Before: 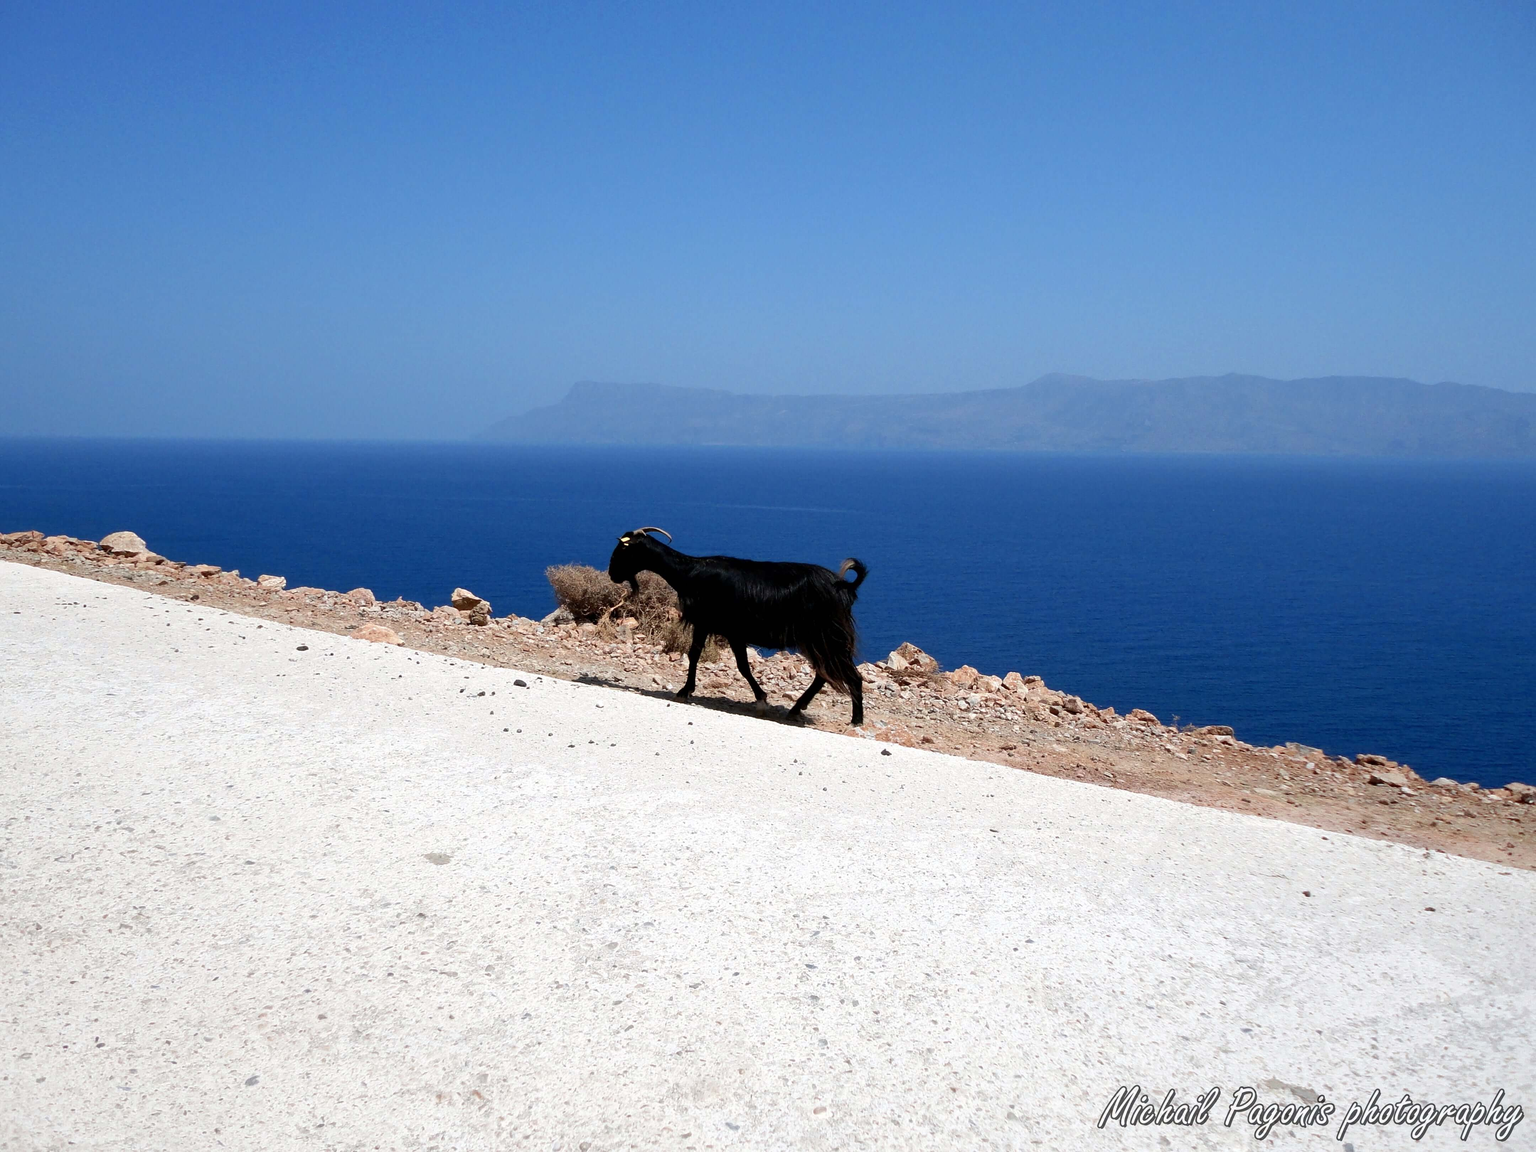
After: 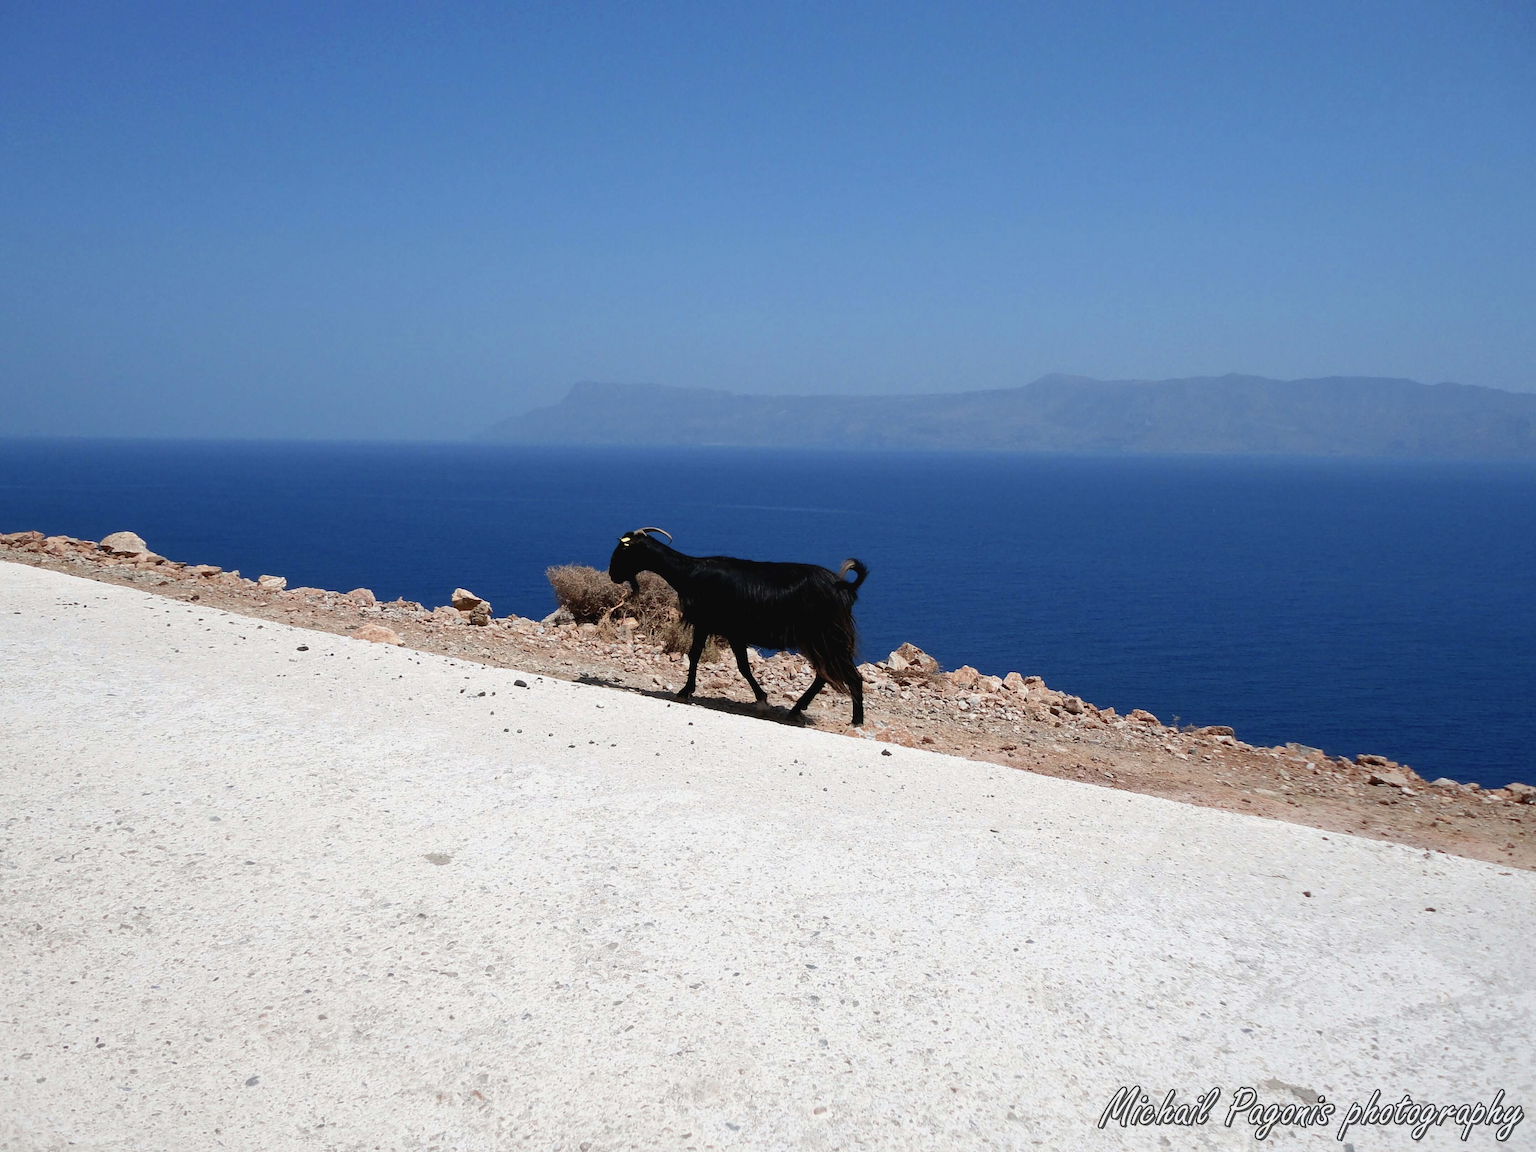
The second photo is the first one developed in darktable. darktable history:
contrast brightness saturation: contrast -0.073, brightness -0.039, saturation -0.112
